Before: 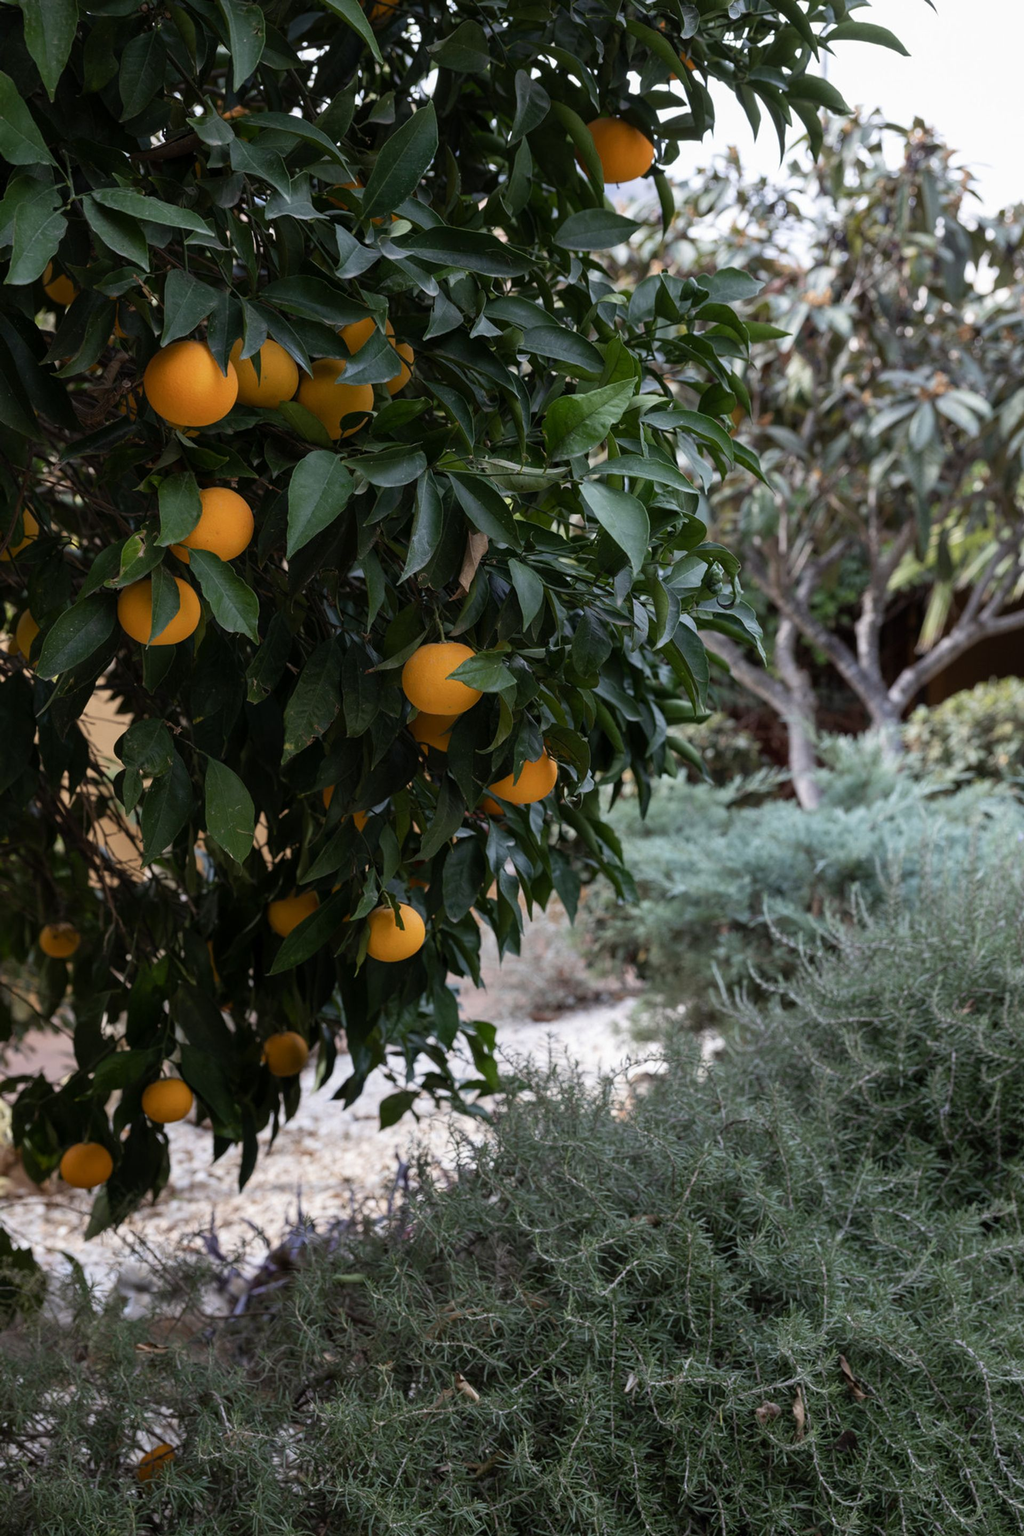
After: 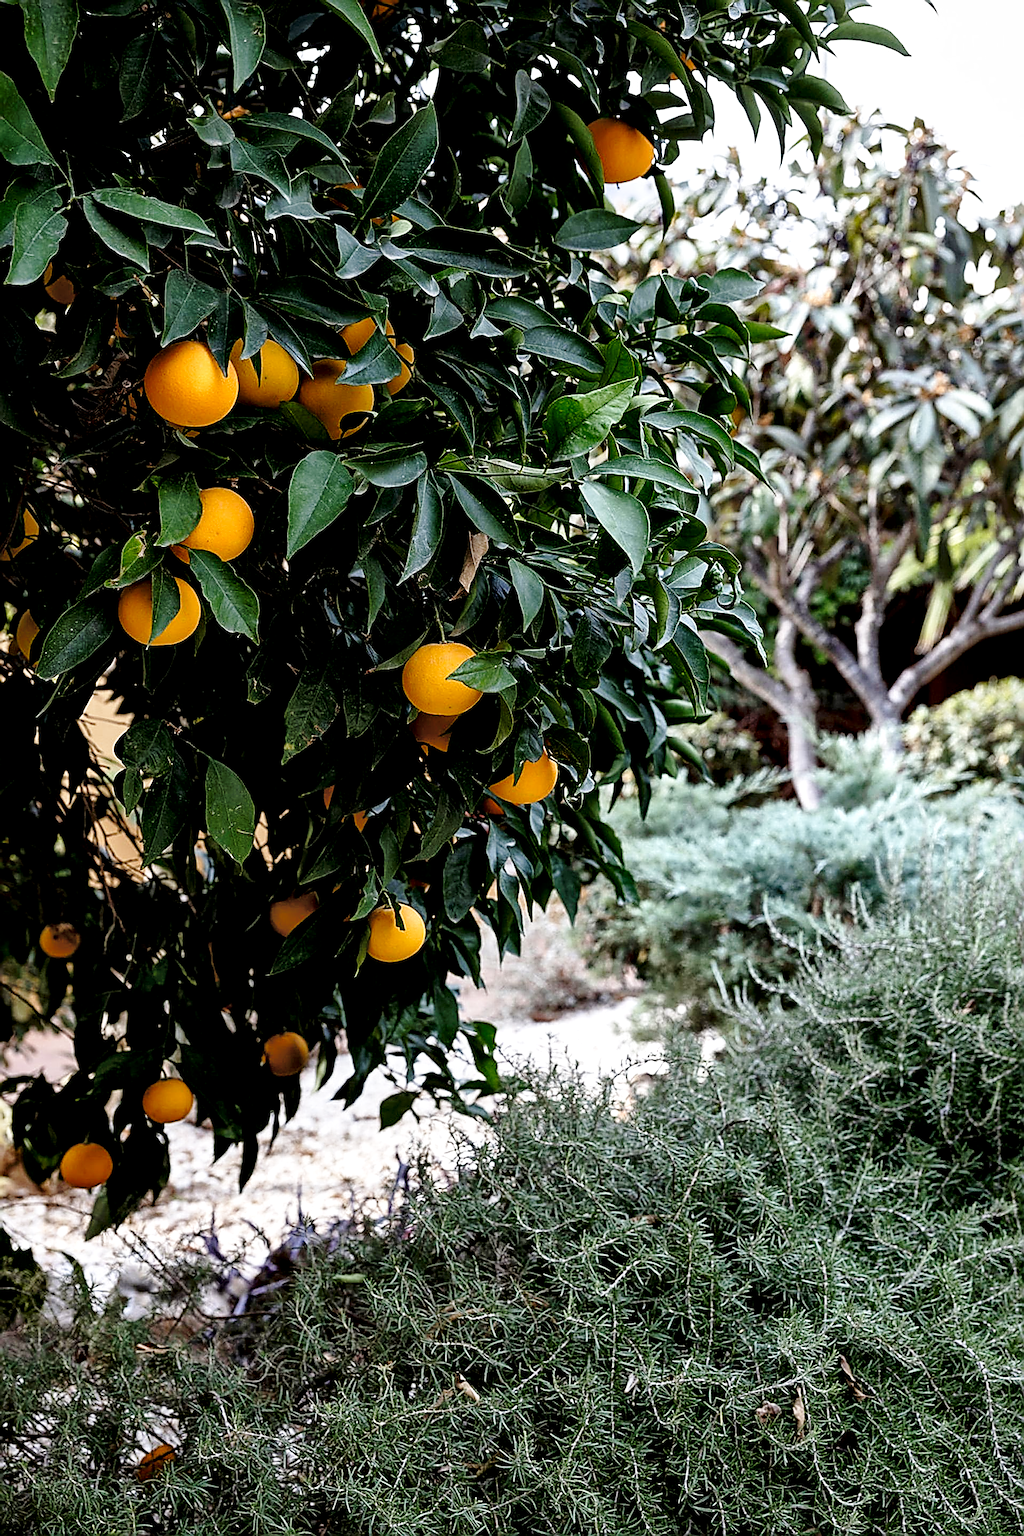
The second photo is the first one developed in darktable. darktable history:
base curve: curves: ch0 [(0, 0) (0.028, 0.03) (0.121, 0.232) (0.46, 0.748) (0.859, 0.968) (1, 1)], preserve colors none
exposure: black level correction 0.01, exposure 0.014 EV, compensate highlight preservation false
local contrast: mode bilateral grid, contrast 20, coarseness 50, detail 179%, midtone range 0.2
sharpen: amount 2
